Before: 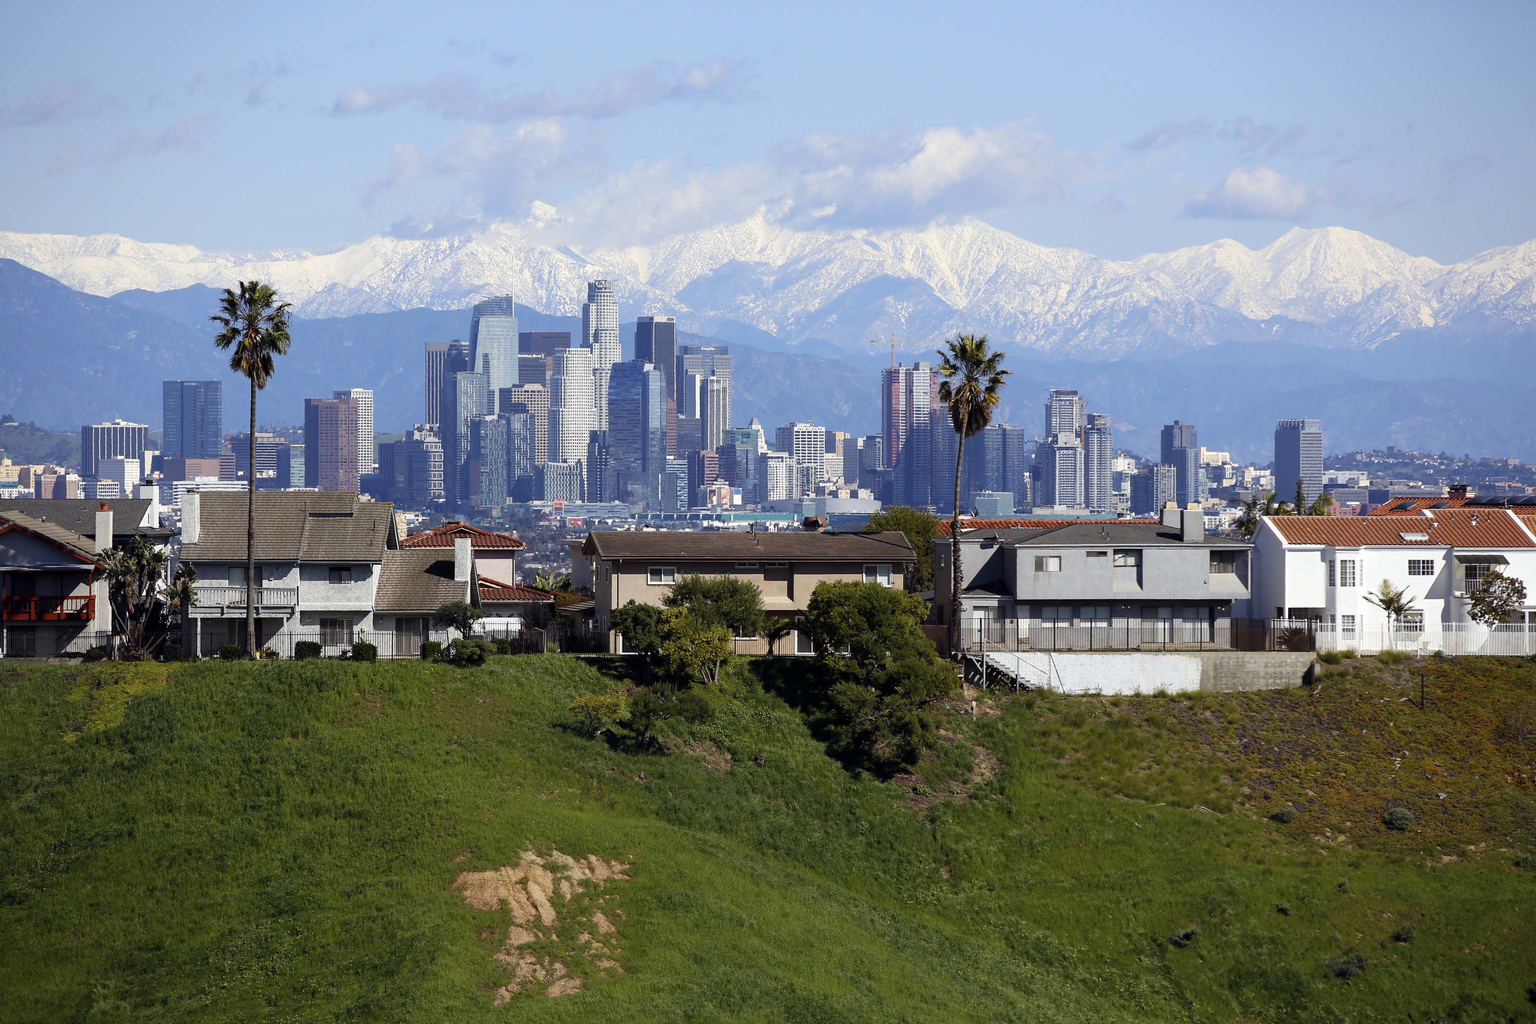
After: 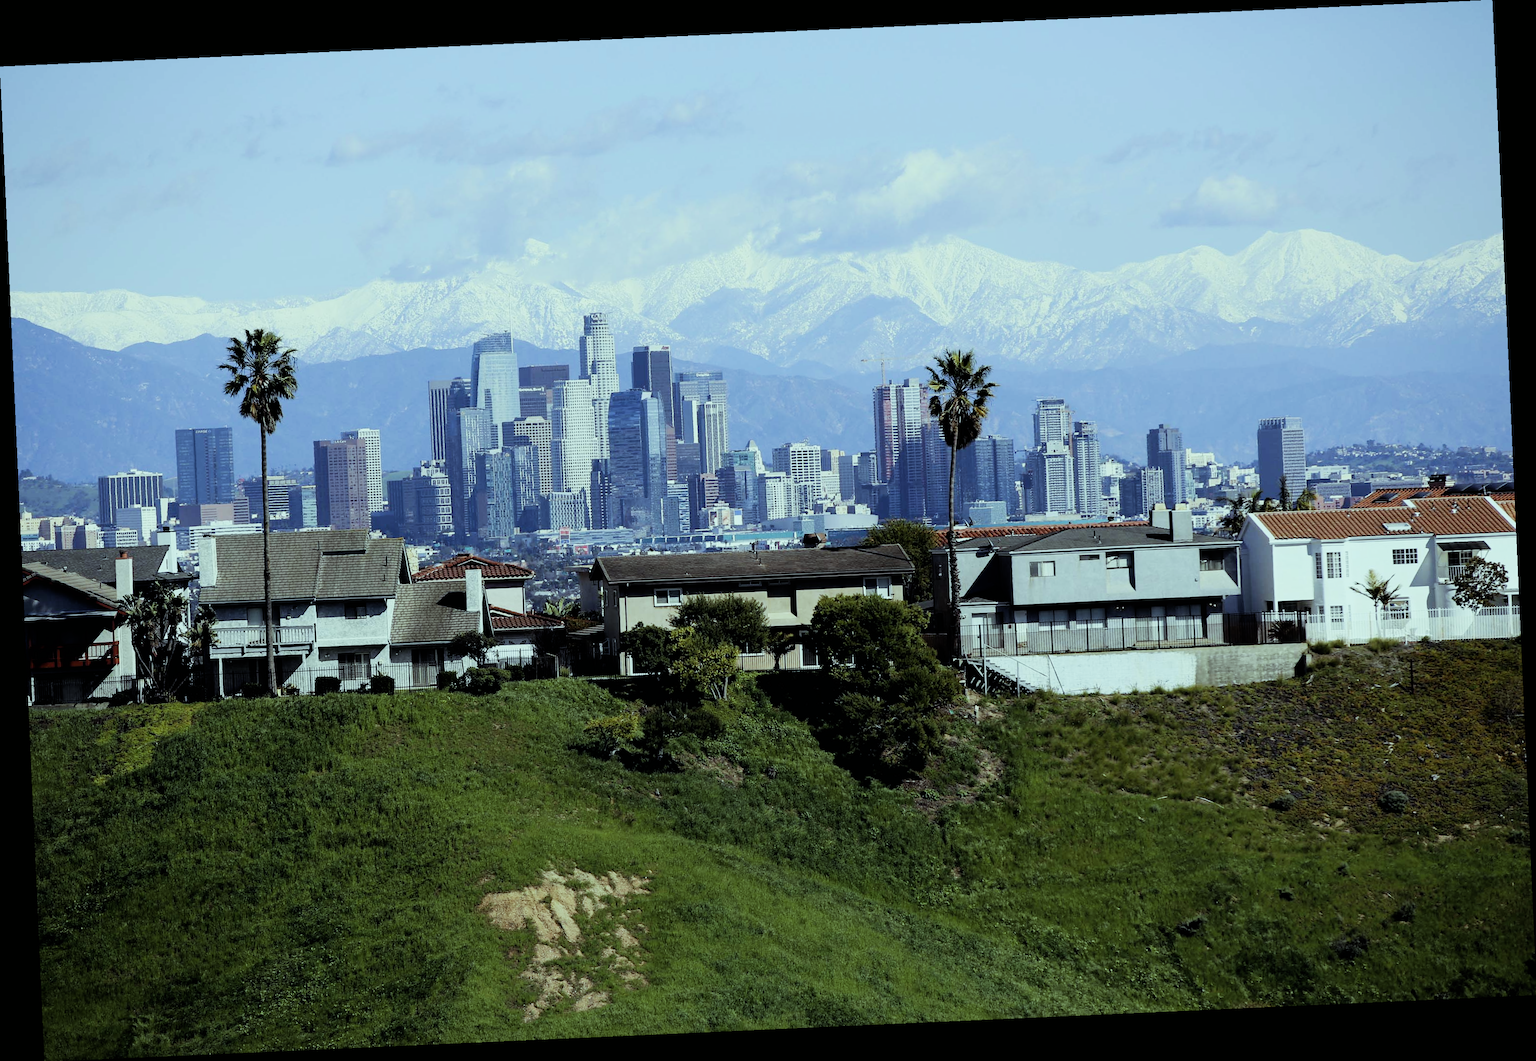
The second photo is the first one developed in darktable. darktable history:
exposure: compensate highlight preservation false
rotate and perspective: rotation -2.56°, automatic cropping off
filmic rgb: black relative exposure -5 EV, hardness 2.88, contrast 1.3, highlights saturation mix -30%
color balance: mode lift, gamma, gain (sRGB), lift [0.997, 0.979, 1.021, 1.011], gamma [1, 1.084, 0.916, 0.998], gain [1, 0.87, 1.13, 1.101], contrast 4.55%, contrast fulcrum 38.24%, output saturation 104.09%
